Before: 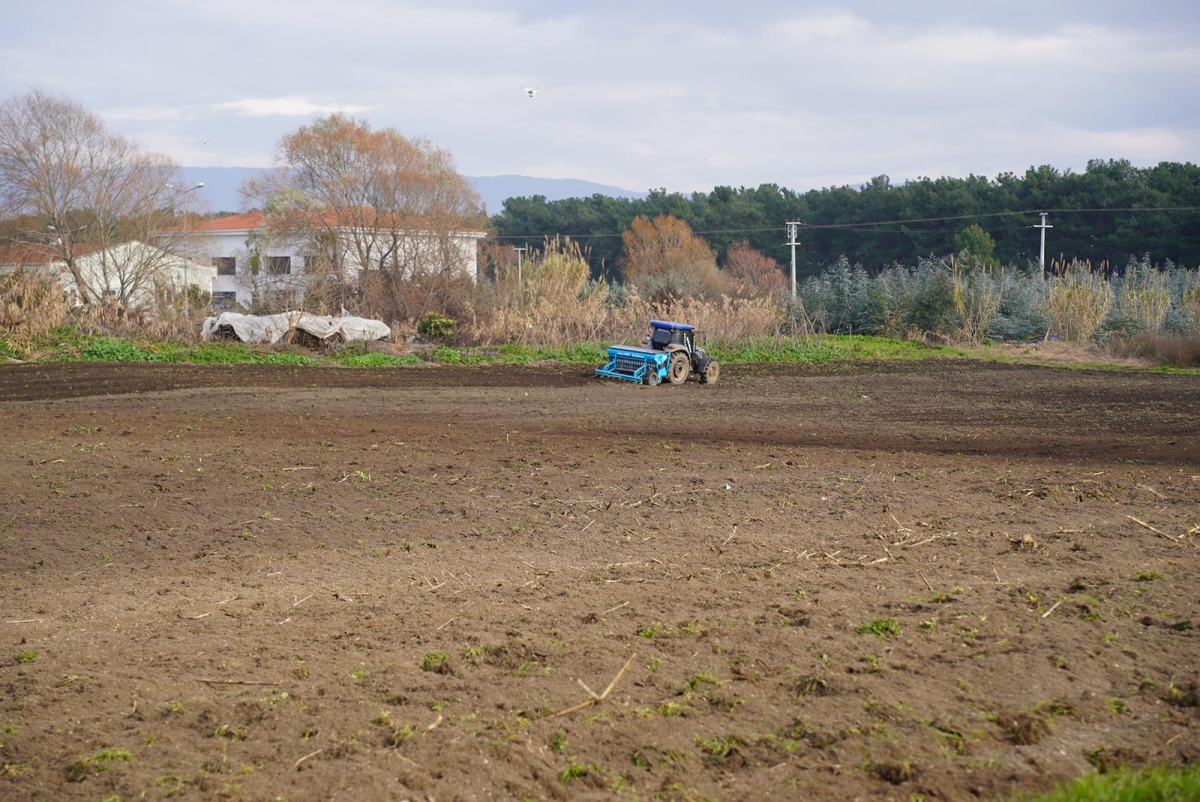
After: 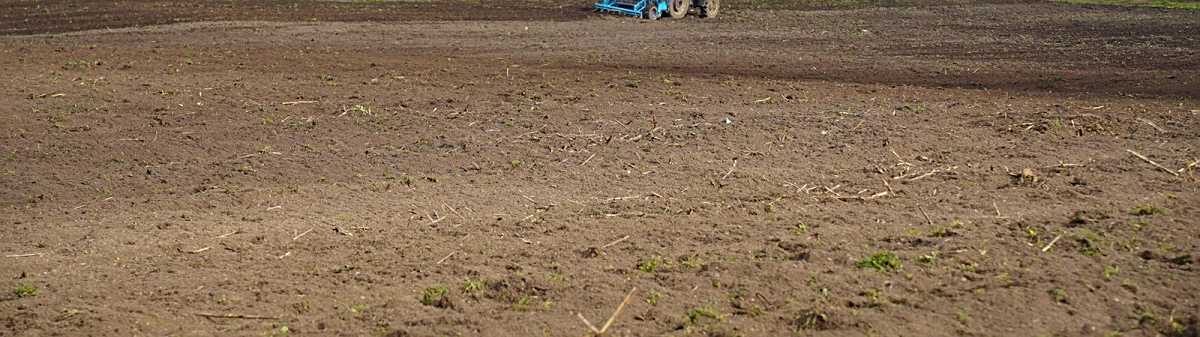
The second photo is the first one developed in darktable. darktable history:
tone curve: curves: ch0 [(0, 0) (0.003, 0.003) (0.011, 0.011) (0.025, 0.025) (0.044, 0.044) (0.069, 0.069) (0.1, 0.099) (0.136, 0.135) (0.177, 0.176) (0.224, 0.223) (0.277, 0.275) (0.335, 0.333) (0.399, 0.396) (0.468, 0.465) (0.543, 0.546) (0.623, 0.625) (0.709, 0.711) (0.801, 0.802) (0.898, 0.898) (1, 1)], color space Lab, linked channels, preserve colors none
crop: top 45.637%, bottom 12.266%
sharpen: on, module defaults
shadows and highlights: shadows -20.44, white point adjustment -2, highlights -34.96
